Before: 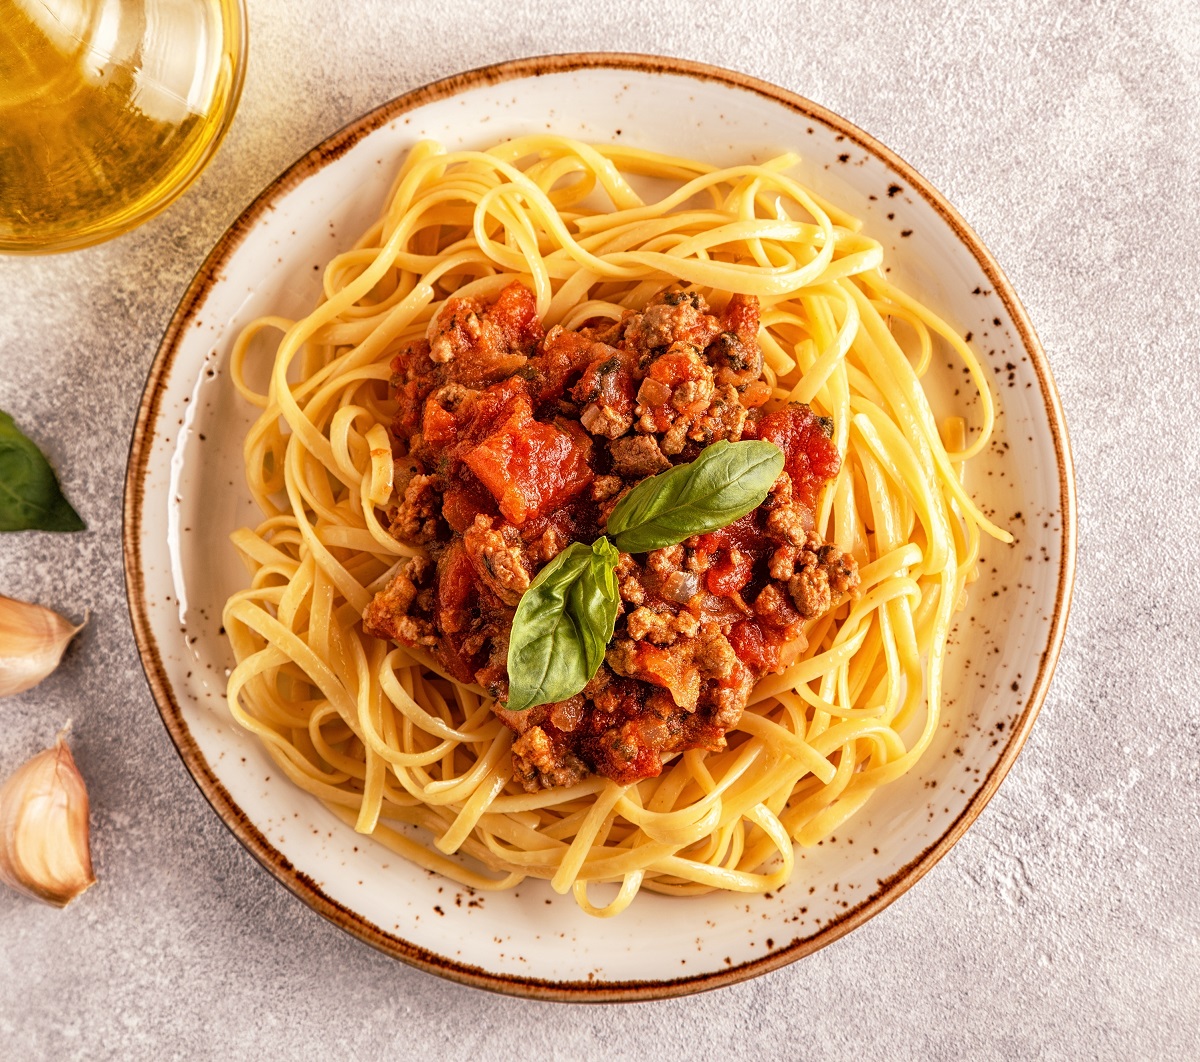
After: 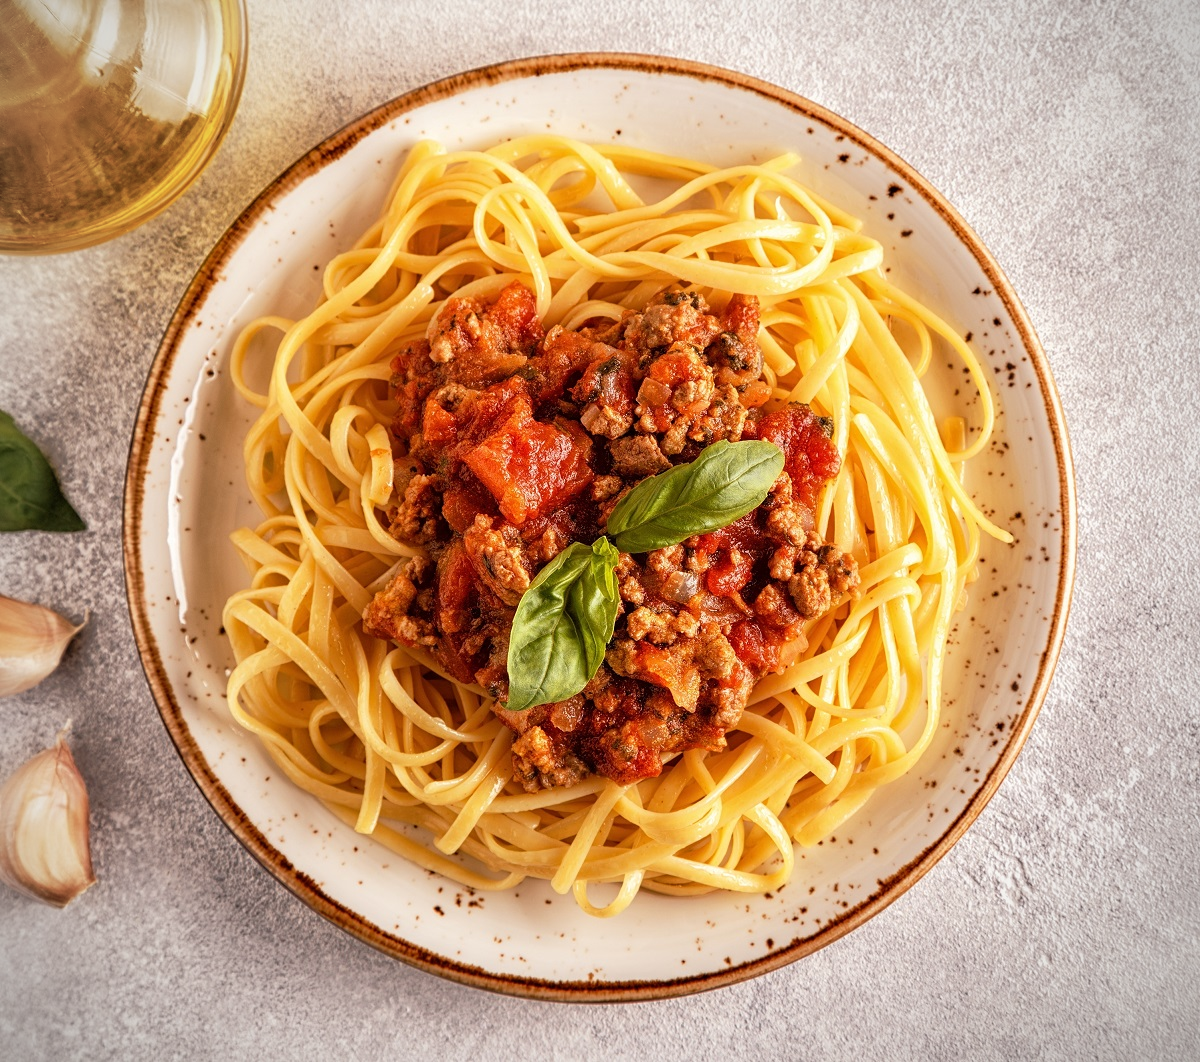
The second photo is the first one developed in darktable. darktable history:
vignetting: fall-off radius 60.81%, center (-0.012, 0)
